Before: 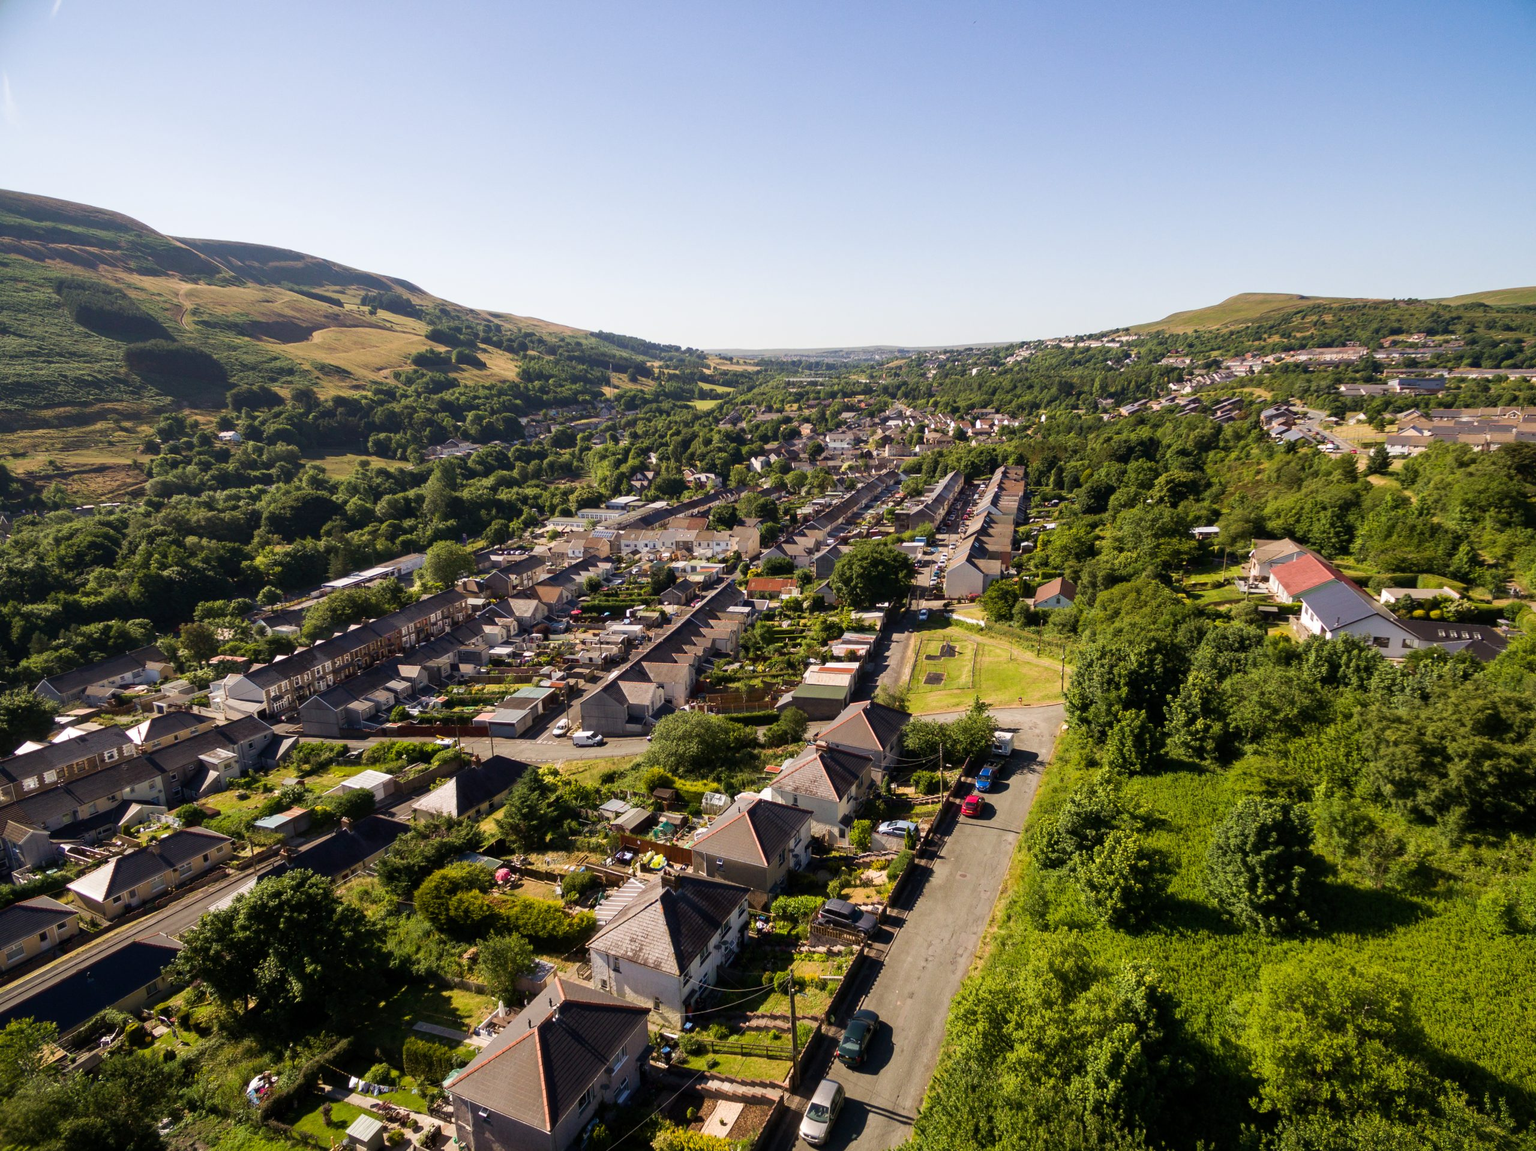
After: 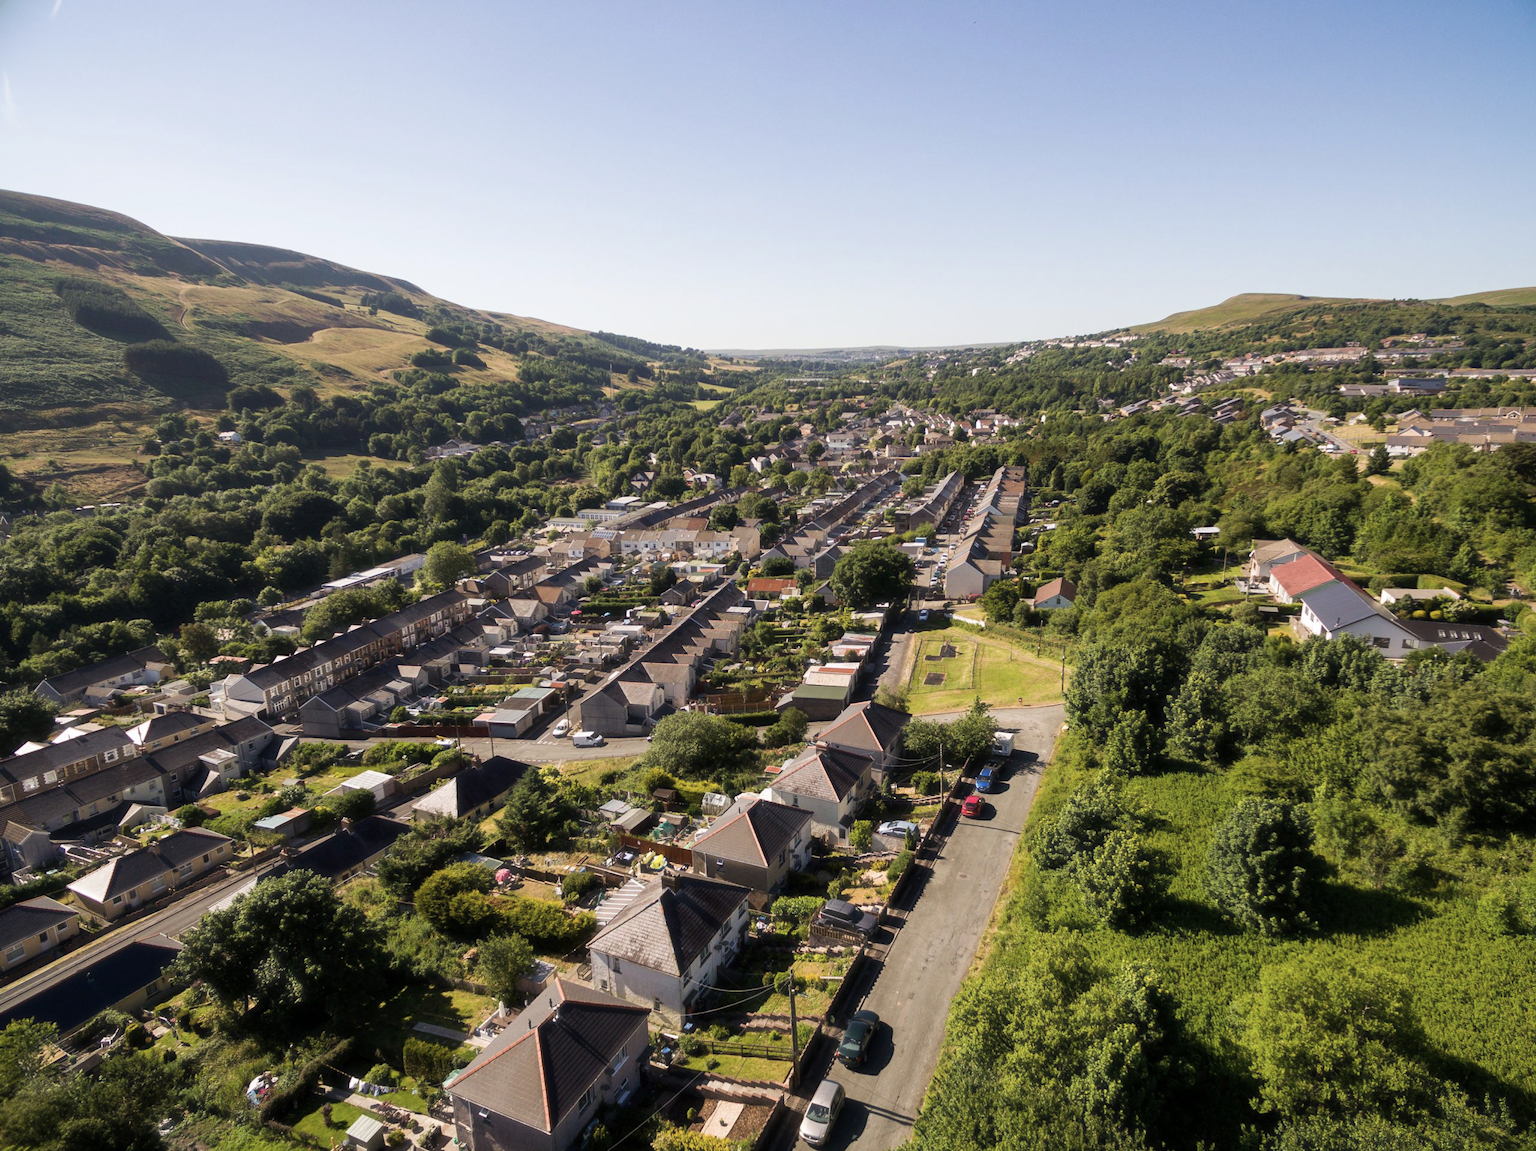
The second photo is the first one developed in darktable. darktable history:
color contrast: green-magenta contrast 0.84, blue-yellow contrast 0.86
haze removal: strength -0.1, adaptive false
